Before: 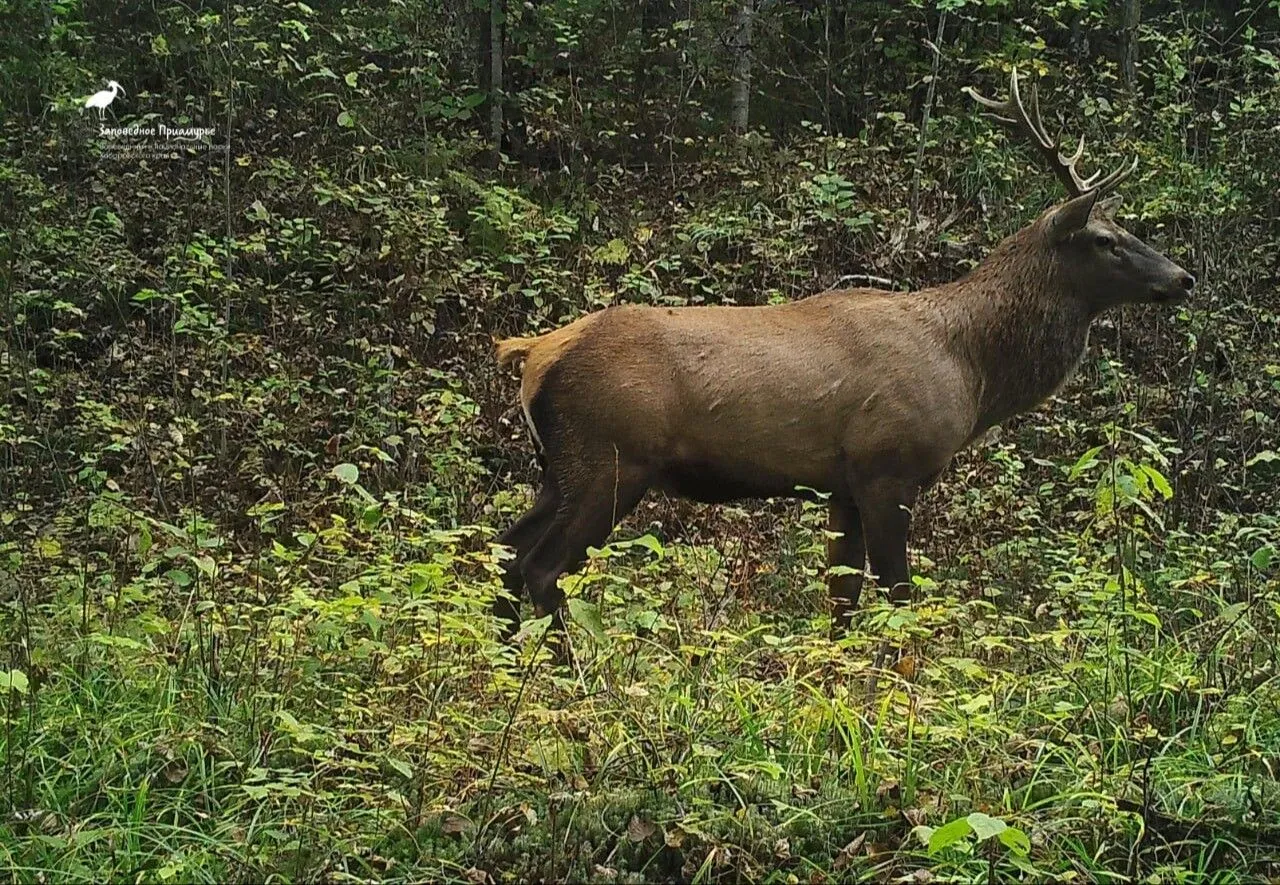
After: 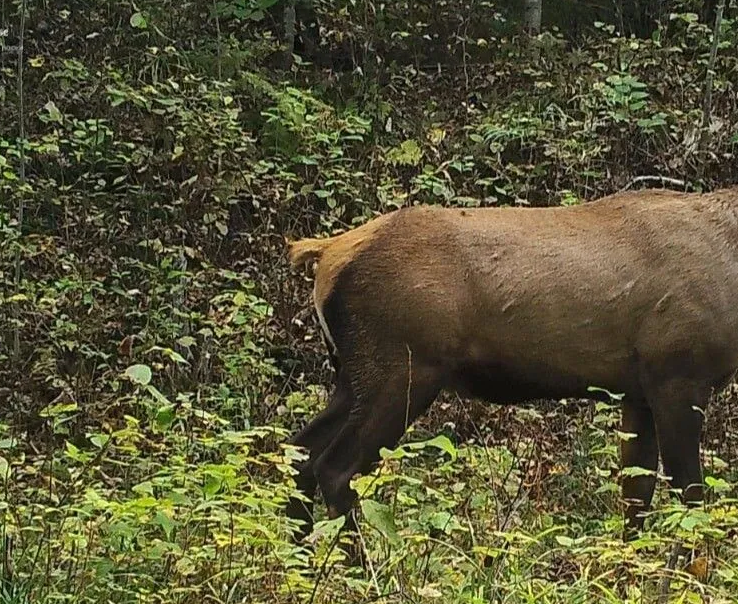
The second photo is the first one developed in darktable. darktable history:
crop: left 16.233%, top 11.254%, right 26.103%, bottom 20.48%
